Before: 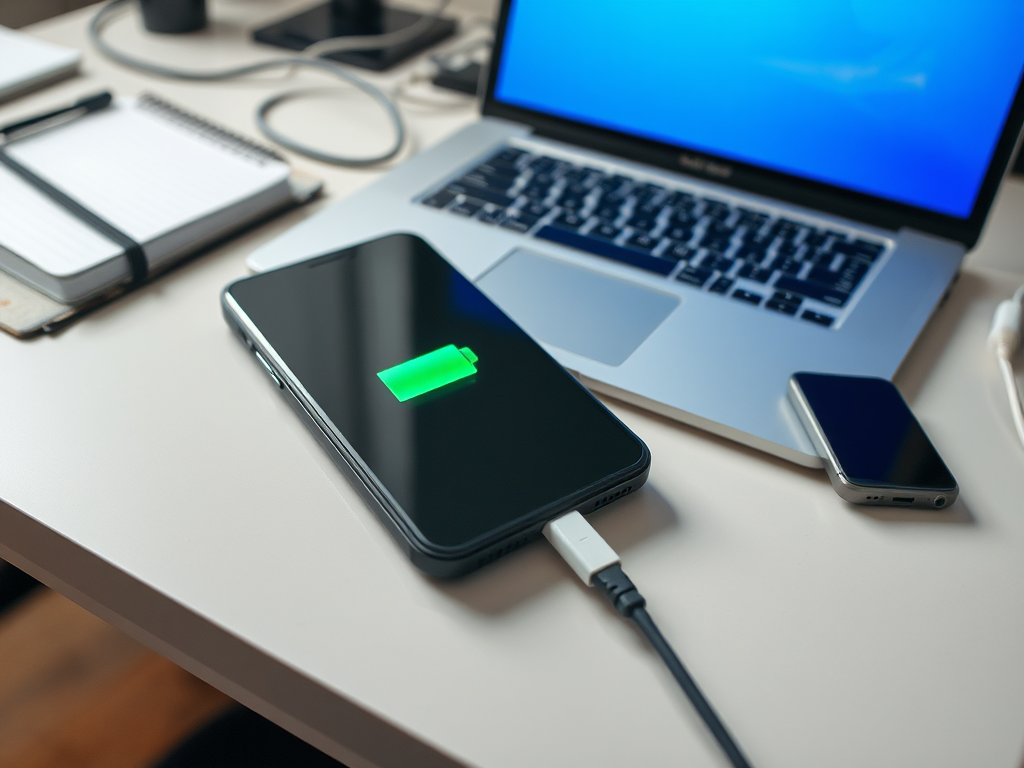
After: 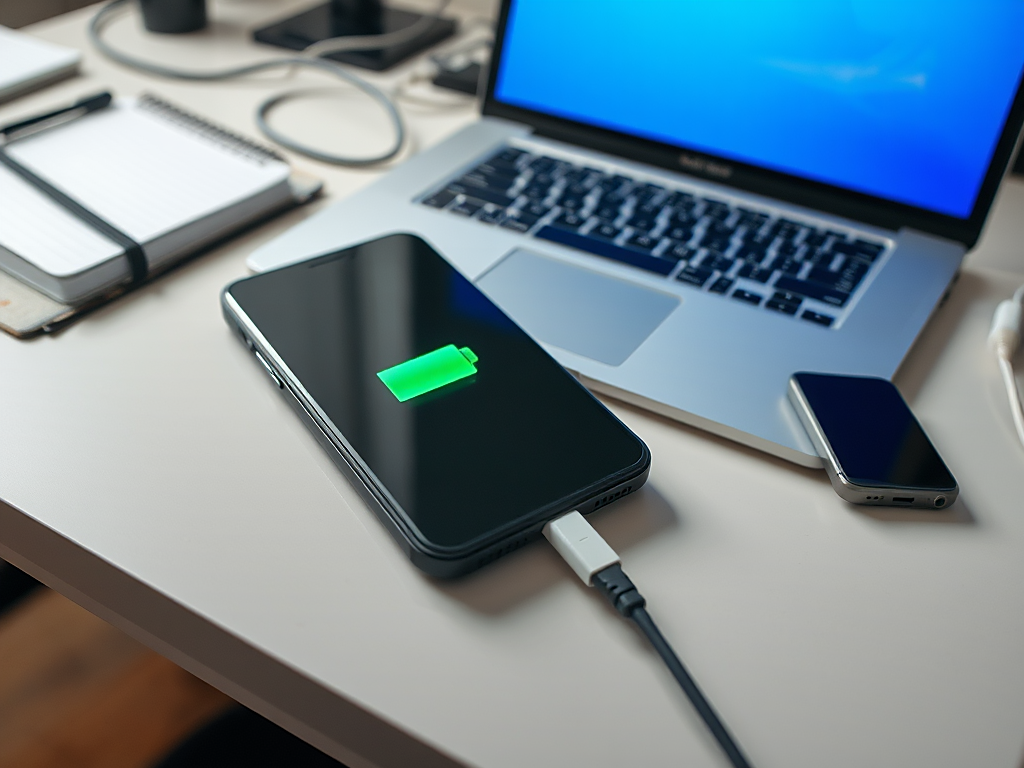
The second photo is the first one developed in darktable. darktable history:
sharpen: radius 1.864, amount 0.398, threshold 1.271
graduated density: rotation -180°, offset 27.42
